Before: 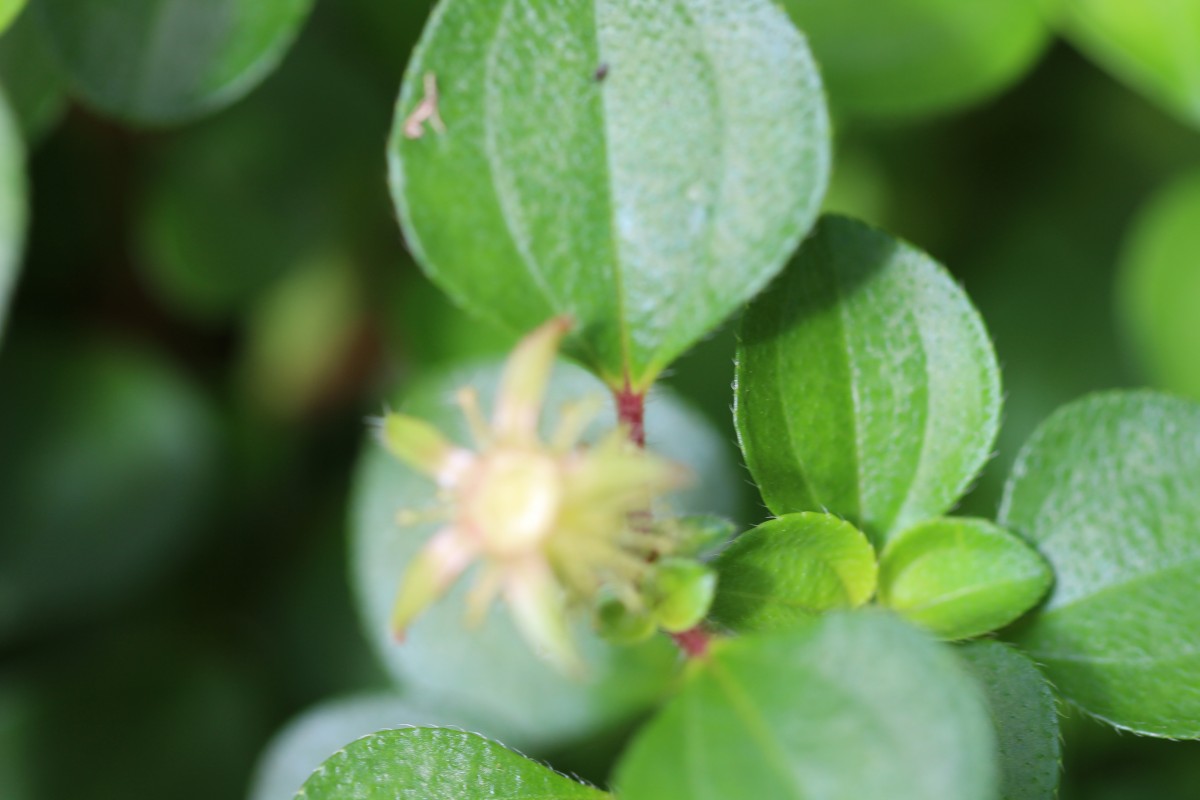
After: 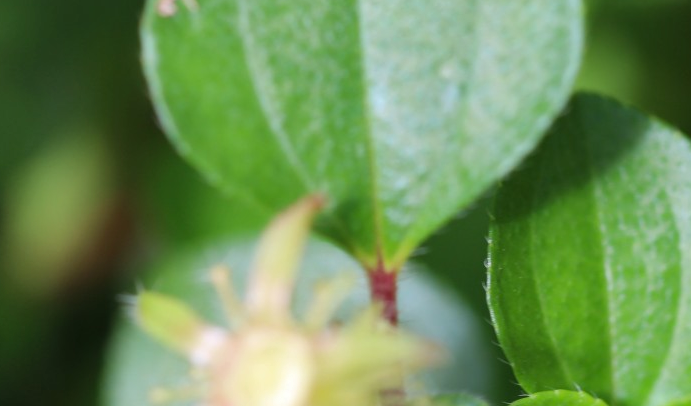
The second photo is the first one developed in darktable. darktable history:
shadows and highlights: highlights color adjustment 31.63%, soften with gaussian
crop: left 20.623%, top 15.345%, right 21.746%, bottom 33.784%
